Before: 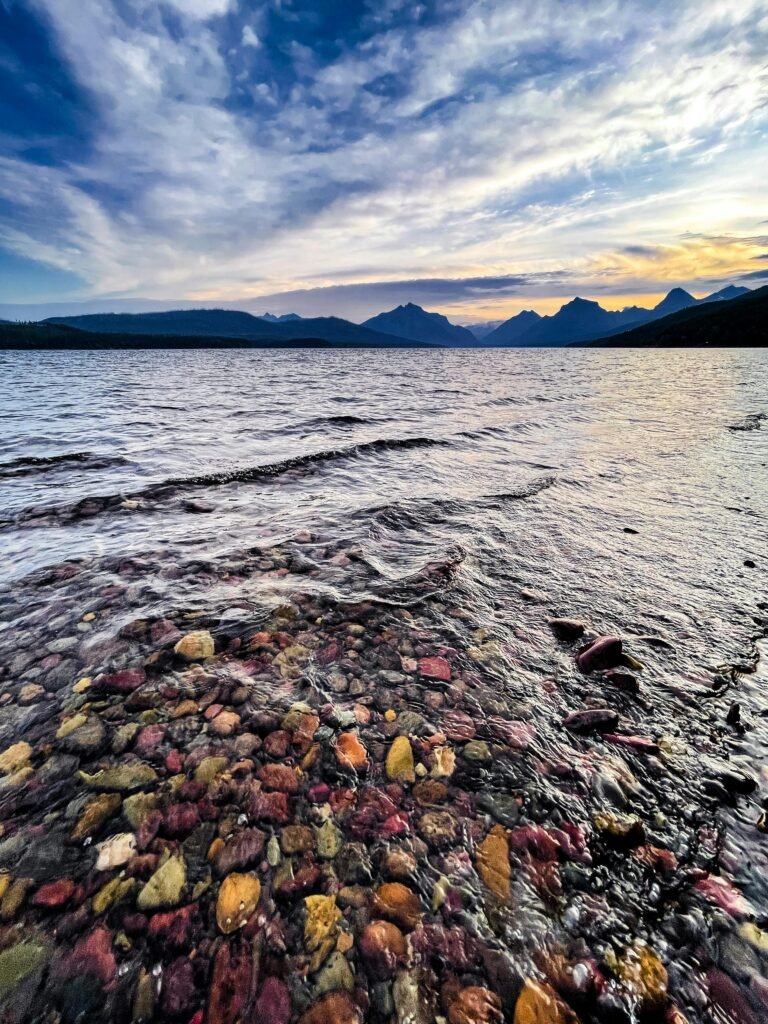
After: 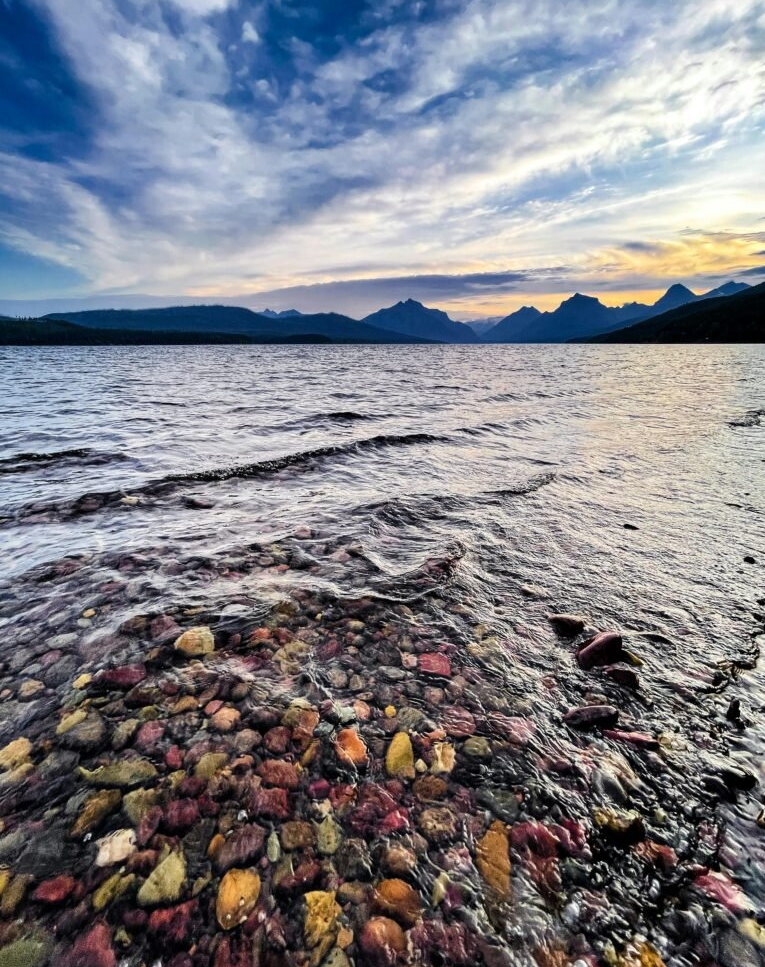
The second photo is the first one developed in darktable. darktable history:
crop: top 0.448%, right 0.264%, bottom 5.045%
rotate and perspective: automatic cropping original format, crop left 0, crop top 0
